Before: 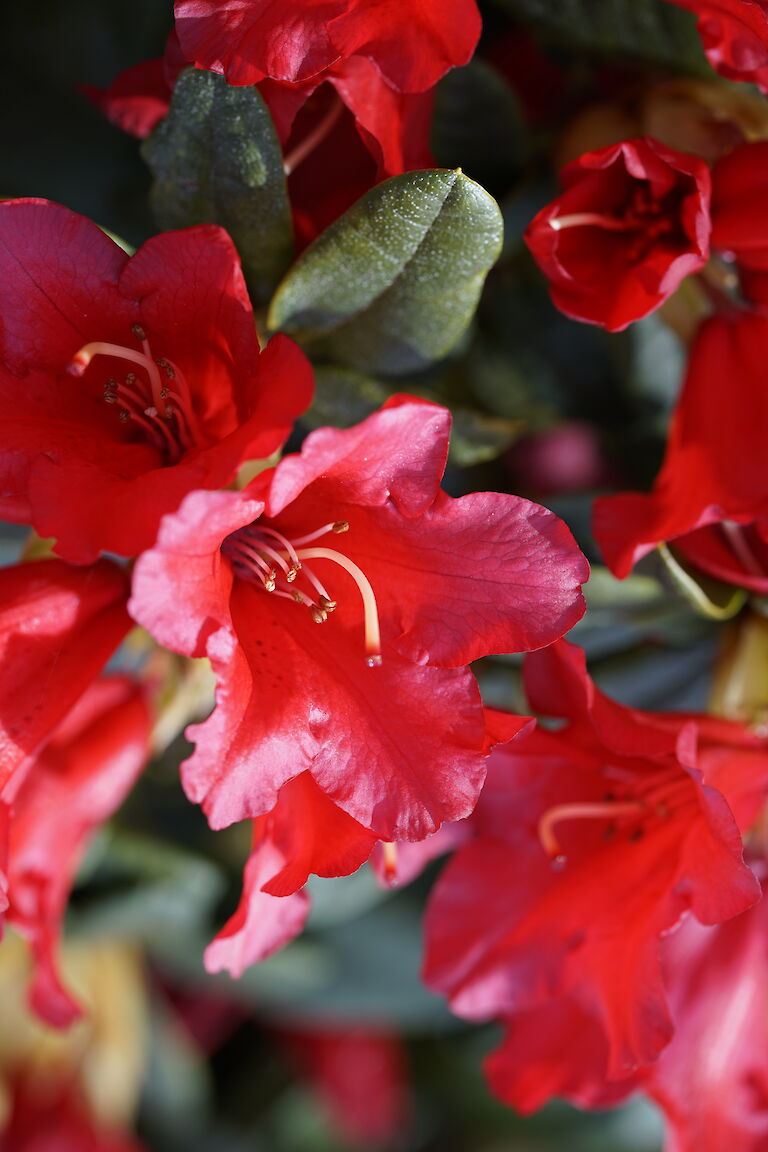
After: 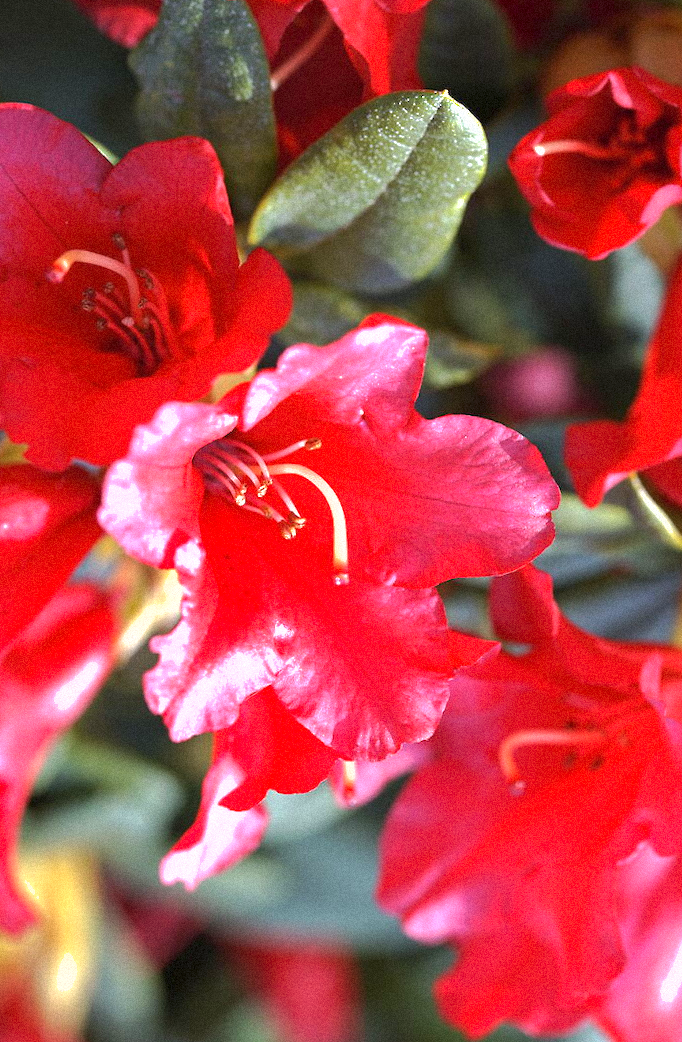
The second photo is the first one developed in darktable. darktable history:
grain: mid-tones bias 0%
rotate and perspective: rotation 2.27°, automatic cropping off
shadows and highlights: shadows 40, highlights -60
exposure: black level correction 0, exposure 1.1 EV, compensate exposure bias true, compensate highlight preservation false
crop: left 6.446%, top 8.188%, right 9.538%, bottom 3.548%
